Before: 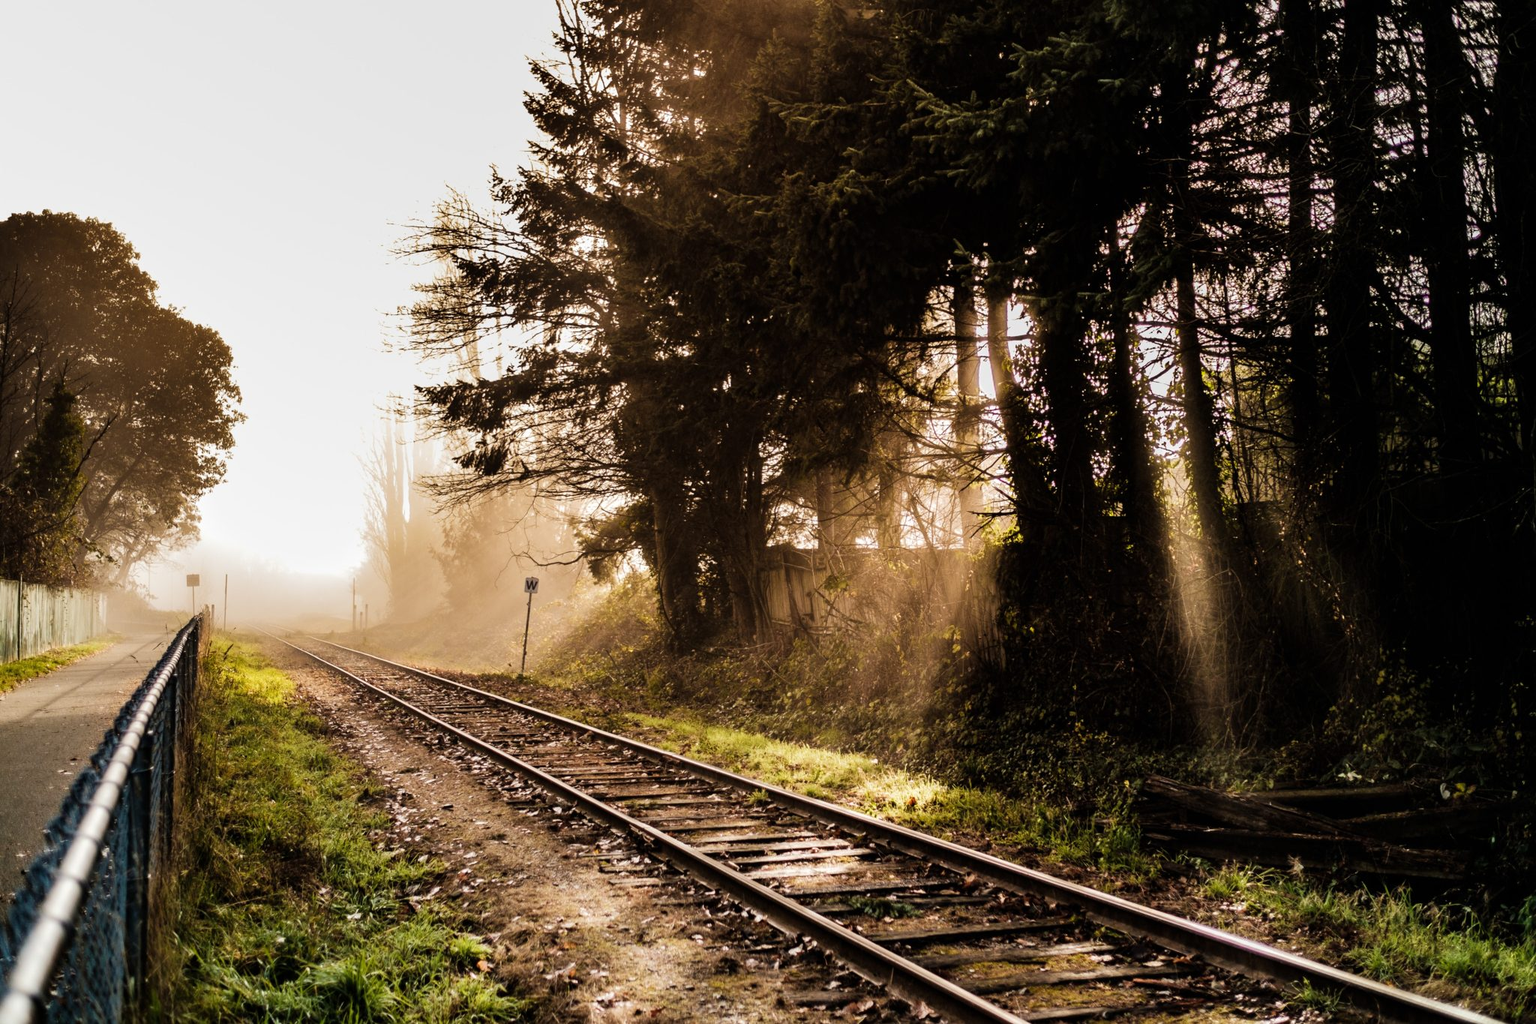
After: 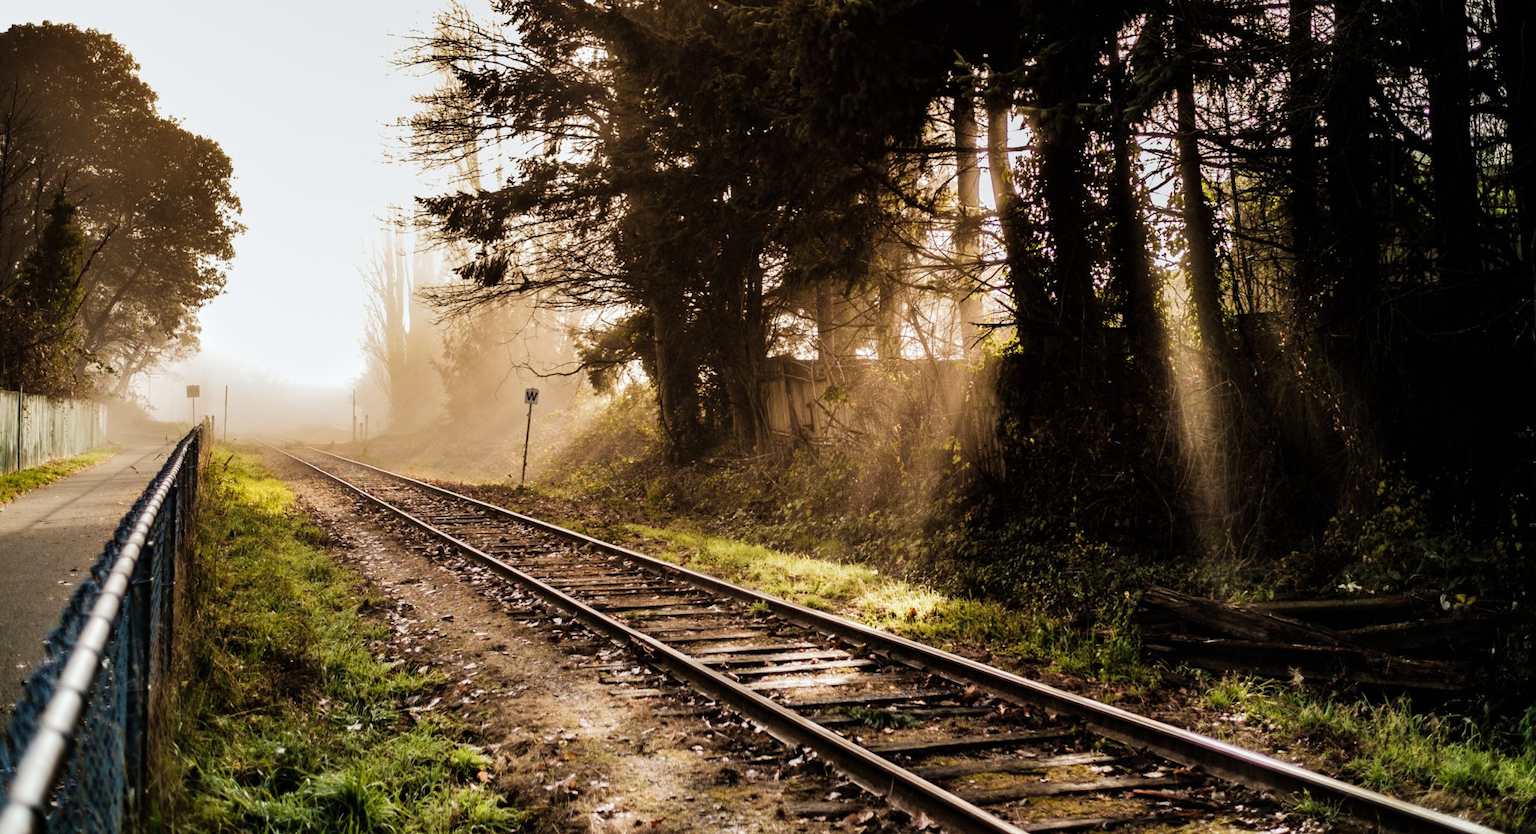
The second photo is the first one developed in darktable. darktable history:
crop and rotate: top 18.507%
white balance: red 0.986, blue 1.01
